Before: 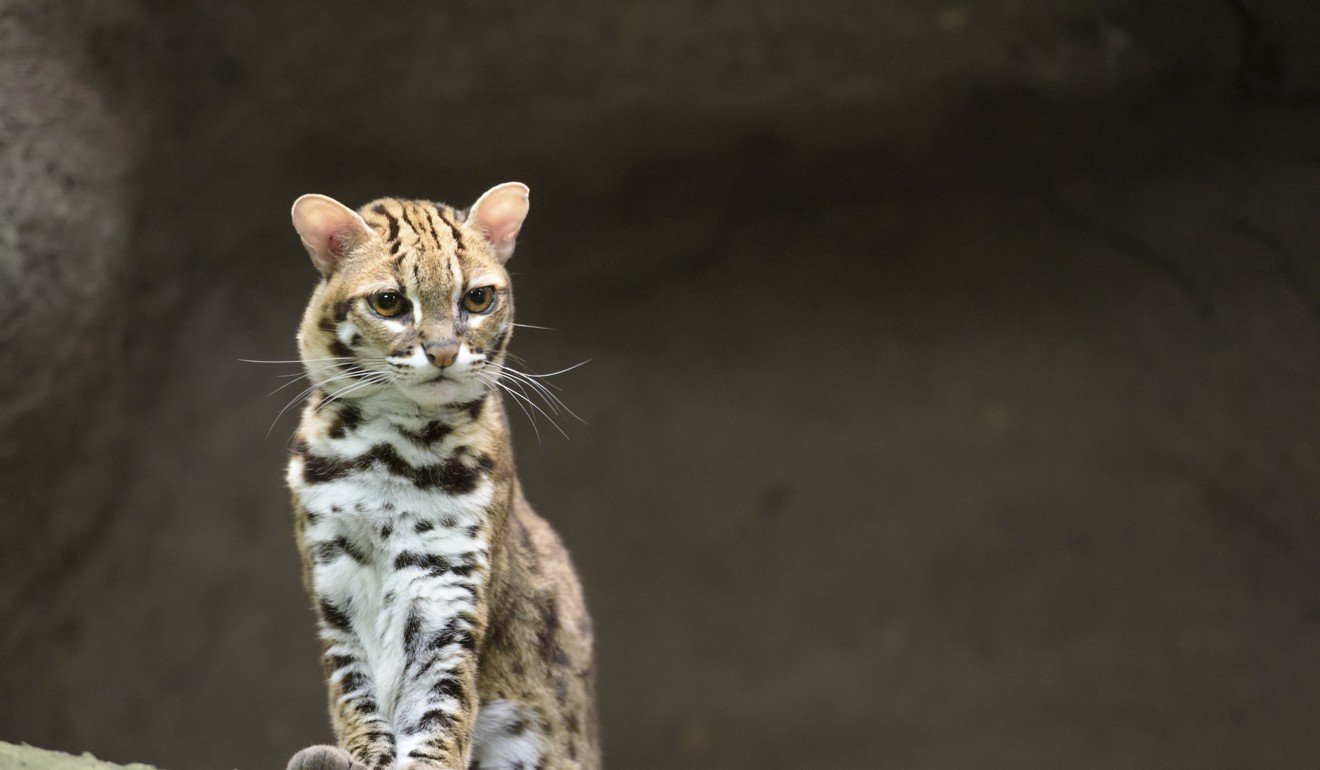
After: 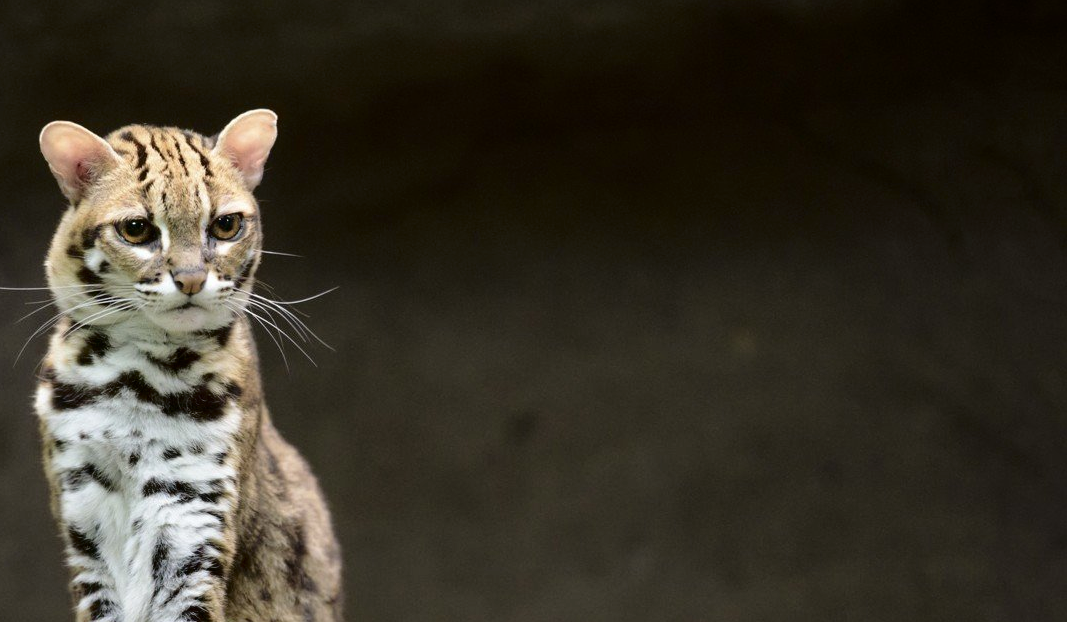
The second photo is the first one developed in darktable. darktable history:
fill light: exposure -2 EV, width 8.6
crop: left 19.159%, top 9.58%, bottom 9.58%
